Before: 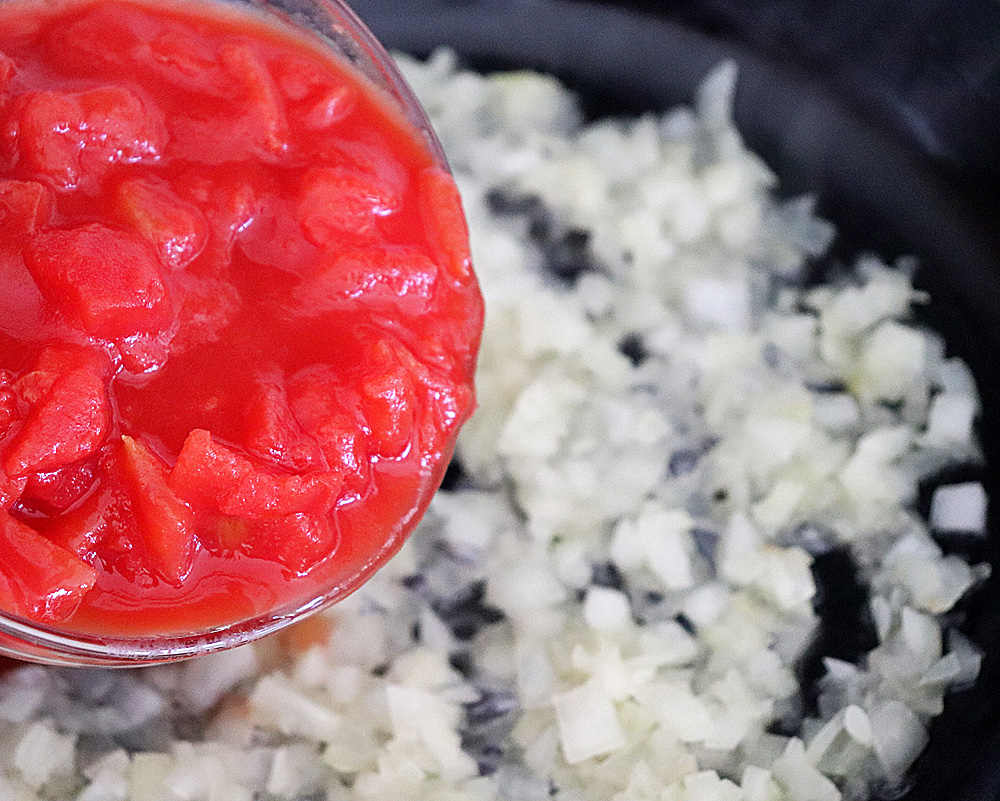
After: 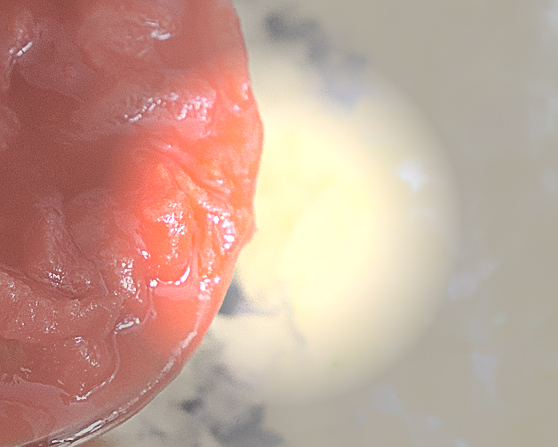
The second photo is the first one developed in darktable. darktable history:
exposure: exposure 0.7 EV, compensate highlight preservation false
crop and rotate: left 22.13%, top 22.054%, right 22.026%, bottom 22.102%
sharpen: on, module defaults
color correction: highlights a* 1.39, highlights b* 17.83
bloom: on, module defaults
vignetting: fall-off start 31.28%, fall-off radius 34.64%, brightness -0.575
contrast brightness saturation: contrast 0.11, saturation -0.17
